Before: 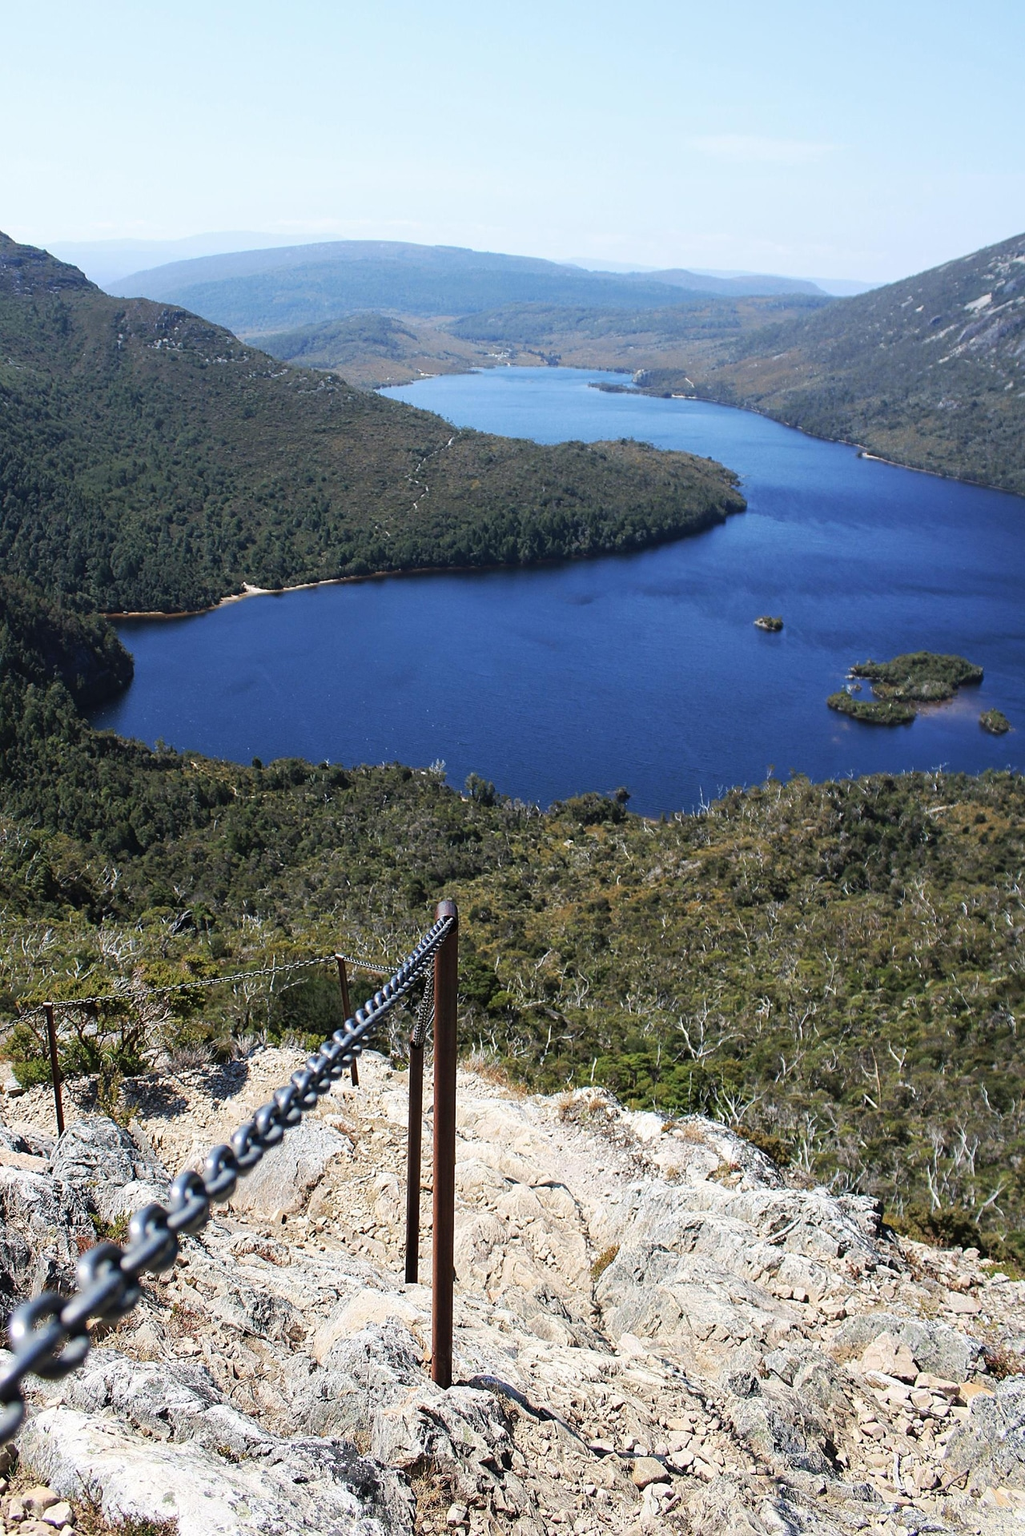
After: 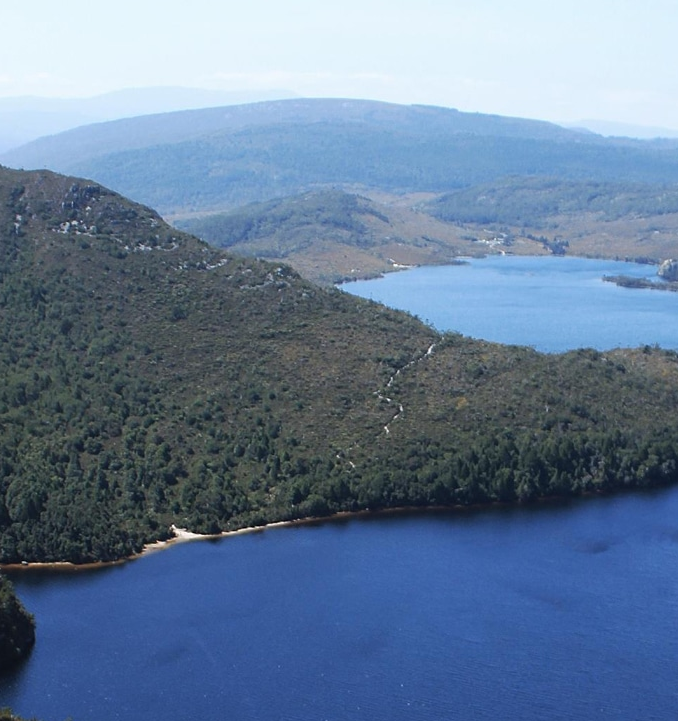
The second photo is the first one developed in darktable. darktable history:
crop: left 10.38%, top 10.583%, right 36.6%, bottom 51.787%
